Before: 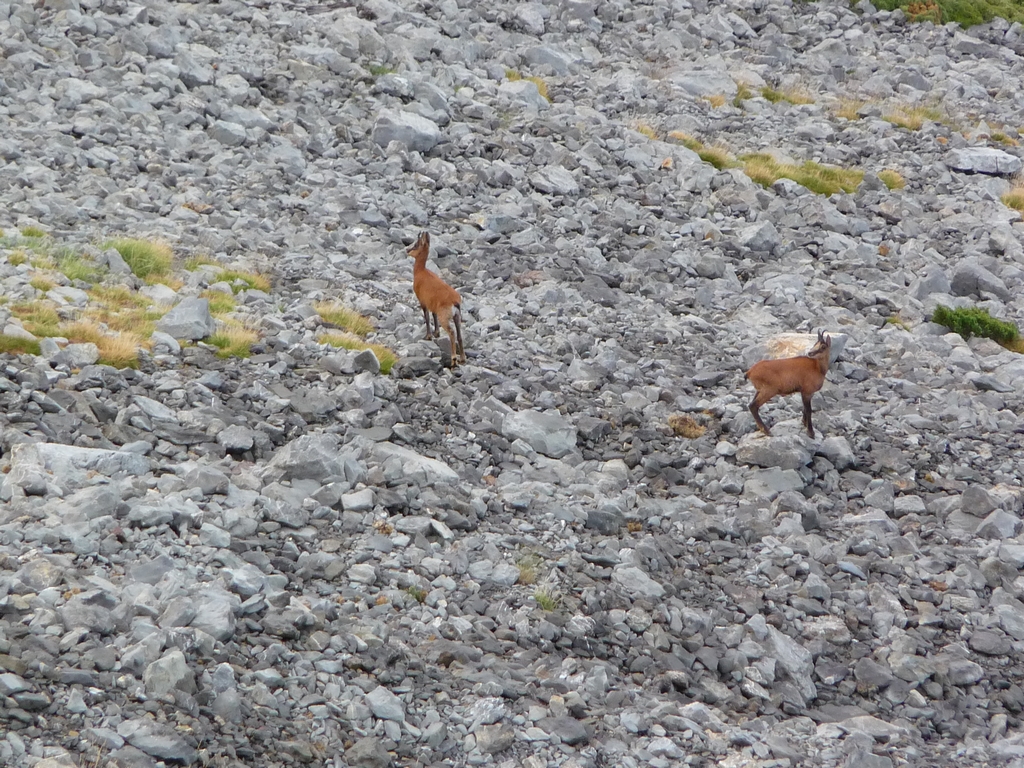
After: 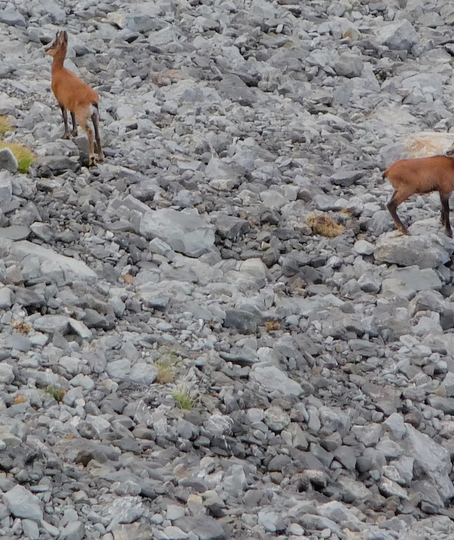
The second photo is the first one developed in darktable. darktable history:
crop: left 35.432%, top 26.233%, right 20.145%, bottom 3.432%
filmic rgb: black relative exposure -7.65 EV, white relative exposure 4.56 EV, hardness 3.61
